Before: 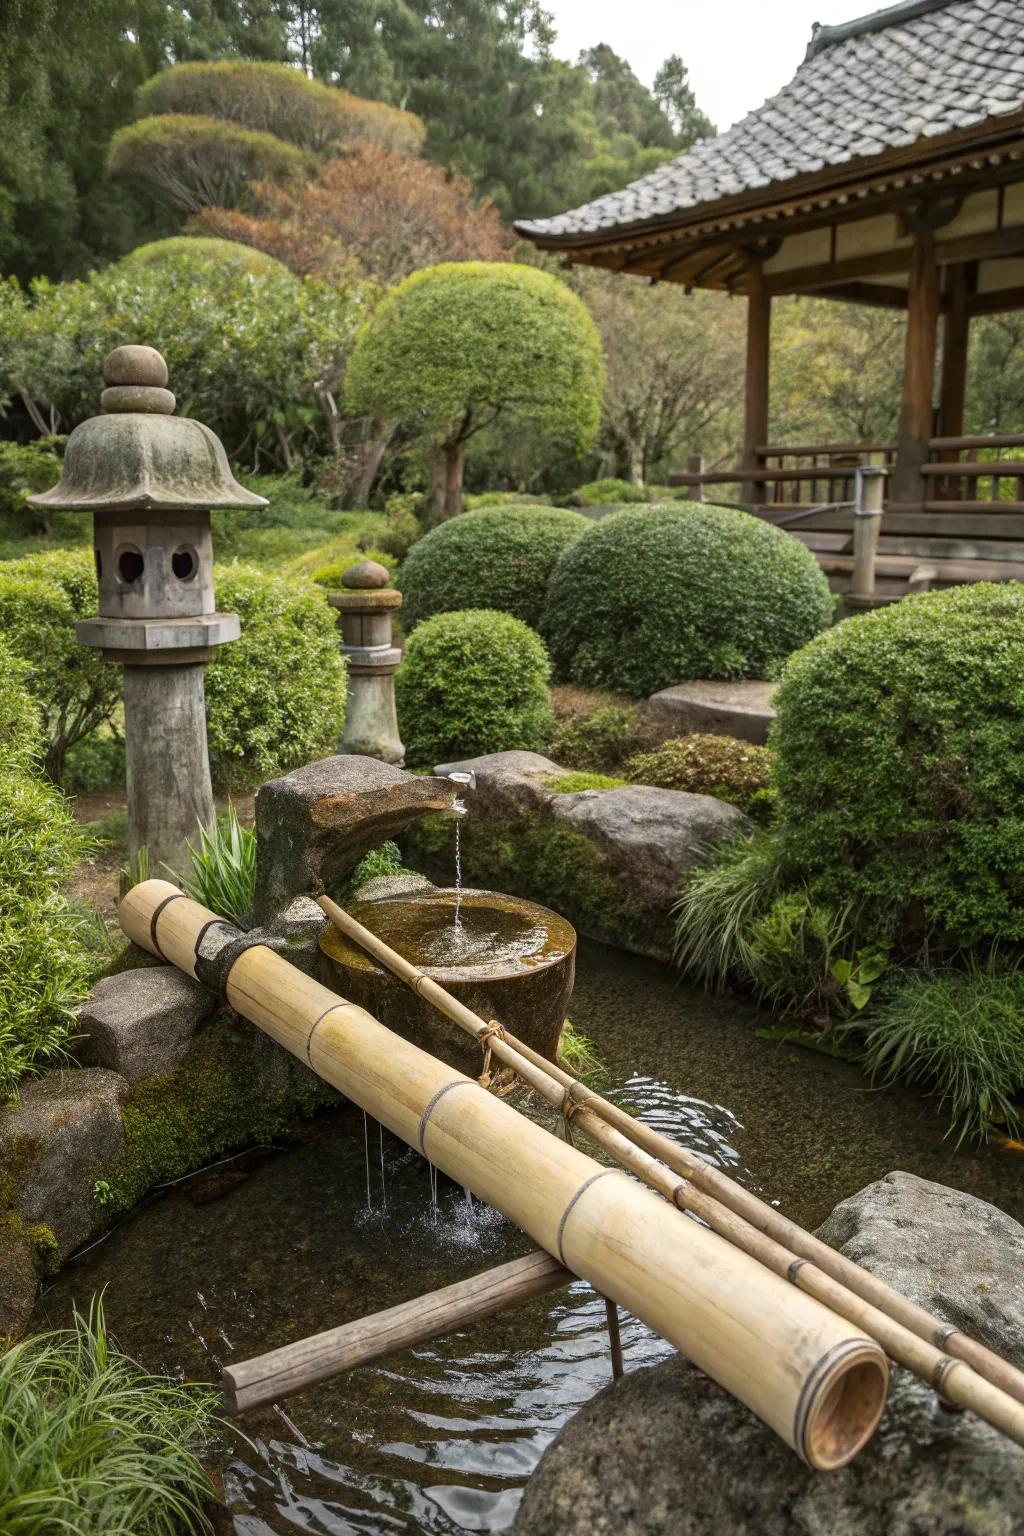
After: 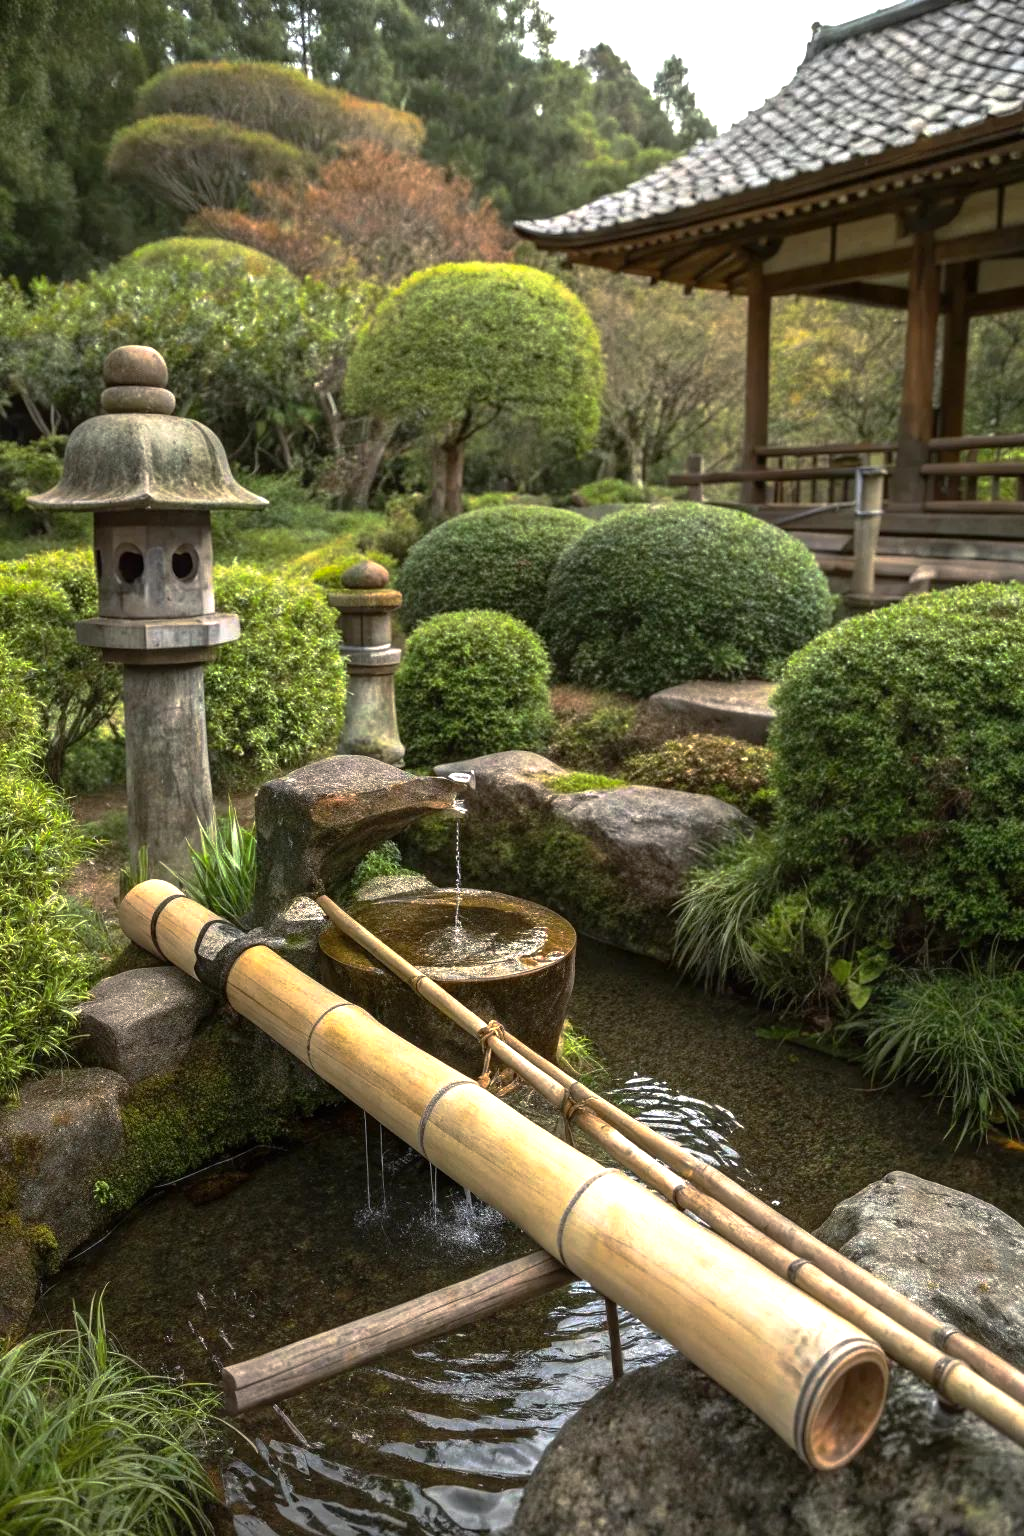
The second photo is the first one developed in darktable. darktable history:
base curve: curves: ch0 [(0, 0) (0.595, 0.418) (1, 1)], preserve colors none
exposure: exposure 0.566 EV, compensate highlight preservation false
